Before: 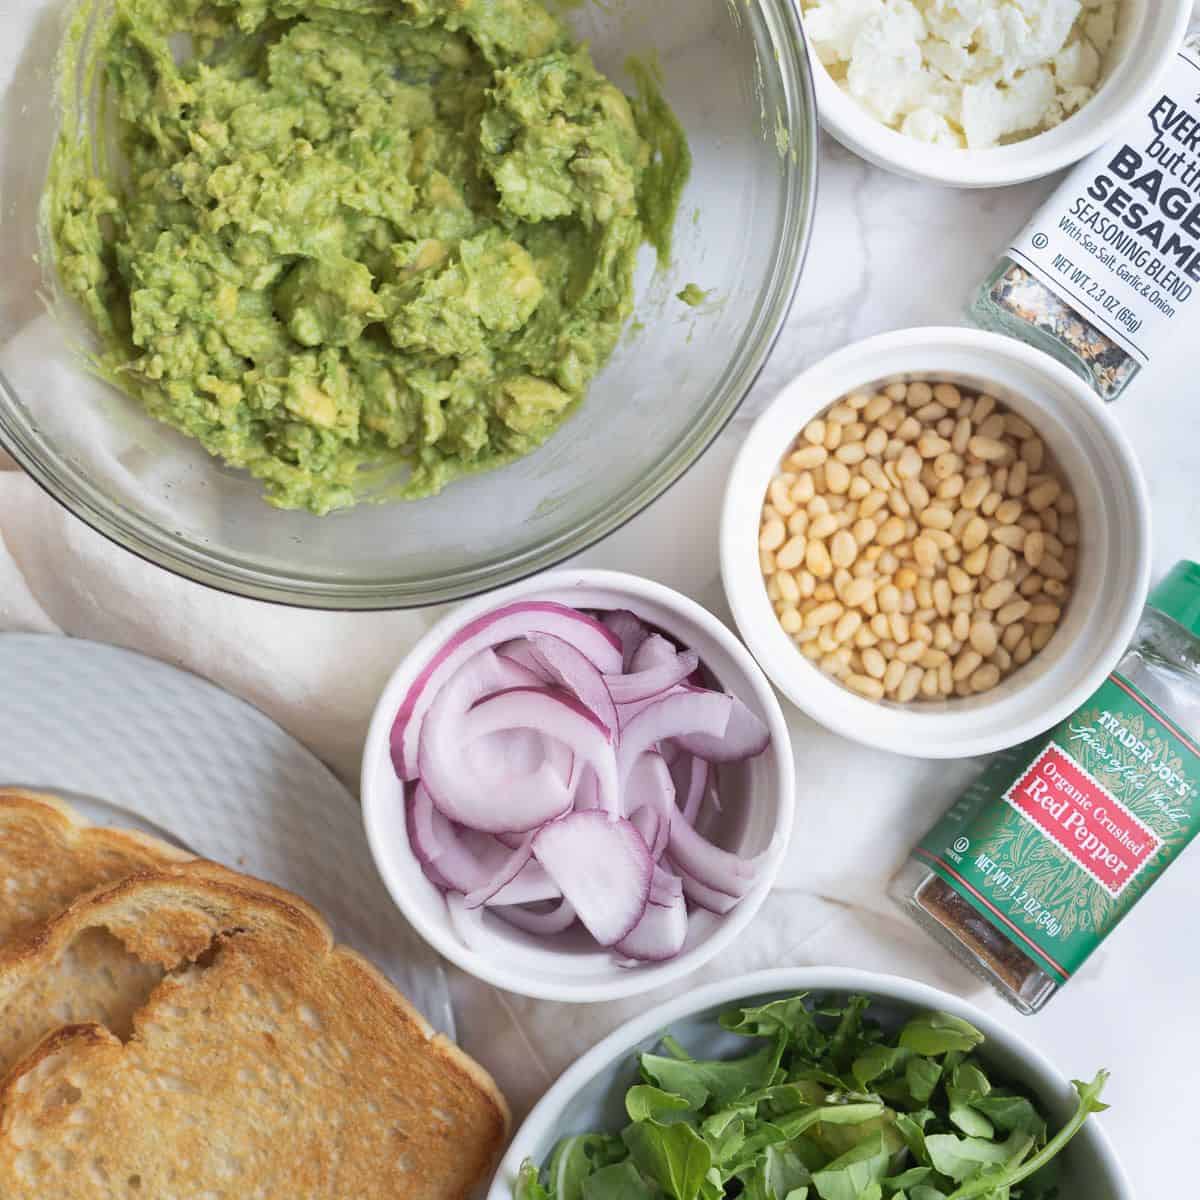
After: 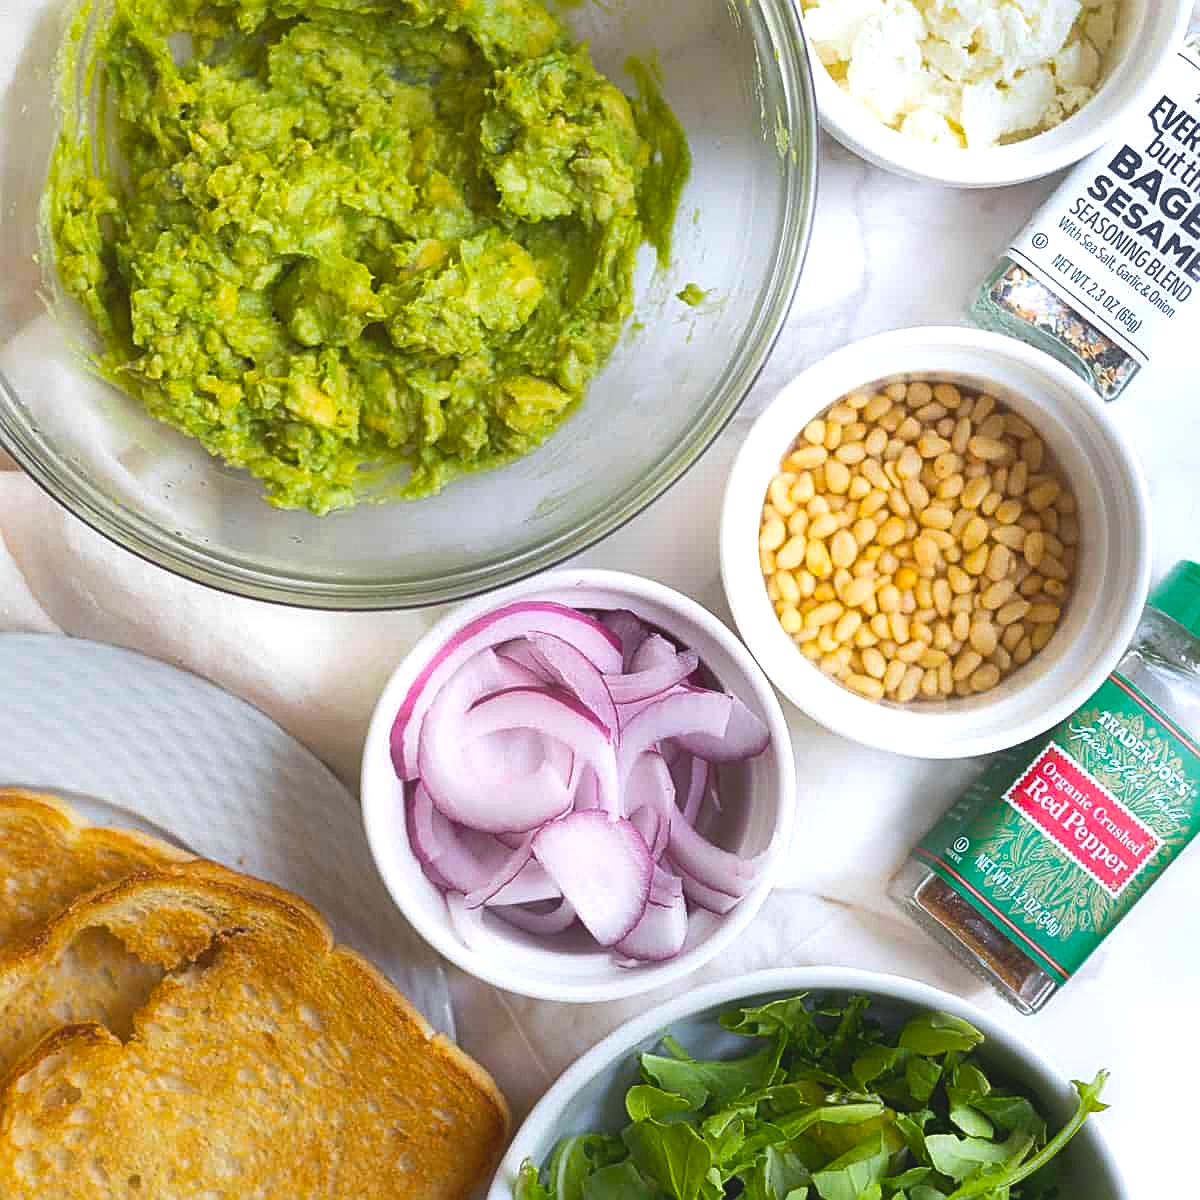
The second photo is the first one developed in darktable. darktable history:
sharpen: on, module defaults
color balance rgb: linear chroma grading › global chroma 9%, perceptual saturation grading › global saturation 36%, perceptual brilliance grading › global brilliance 15%, perceptual brilliance grading › shadows -35%, global vibrance 15%
contrast brightness saturation: contrast -0.1, saturation -0.1
contrast equalizer: y [[0.5, 0.496, 0.435, 0.435, 0.496, 0.5], [0.5 ×6], [0.5 ×6], [0 ×6], [0 ×6]]
local contrast: mode bilateral grid, contrast 15, coarseness 36, detail 105%, midtone range 0.2
